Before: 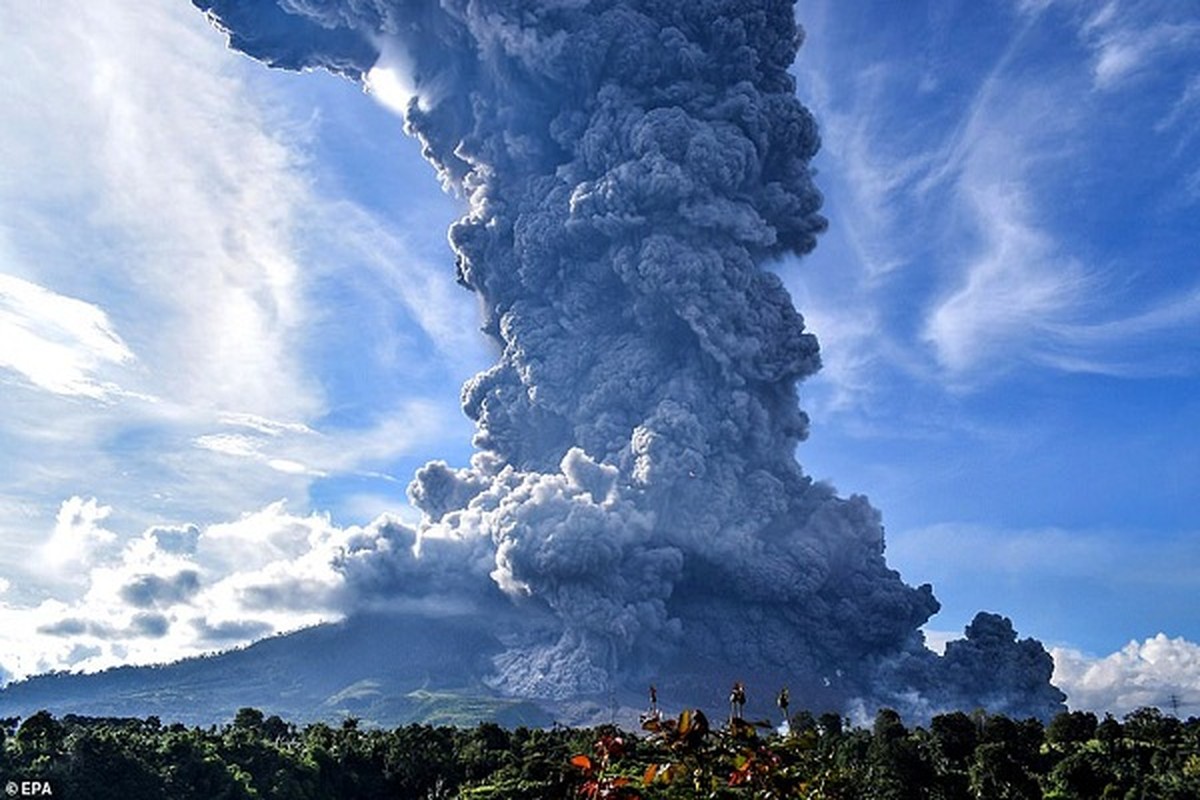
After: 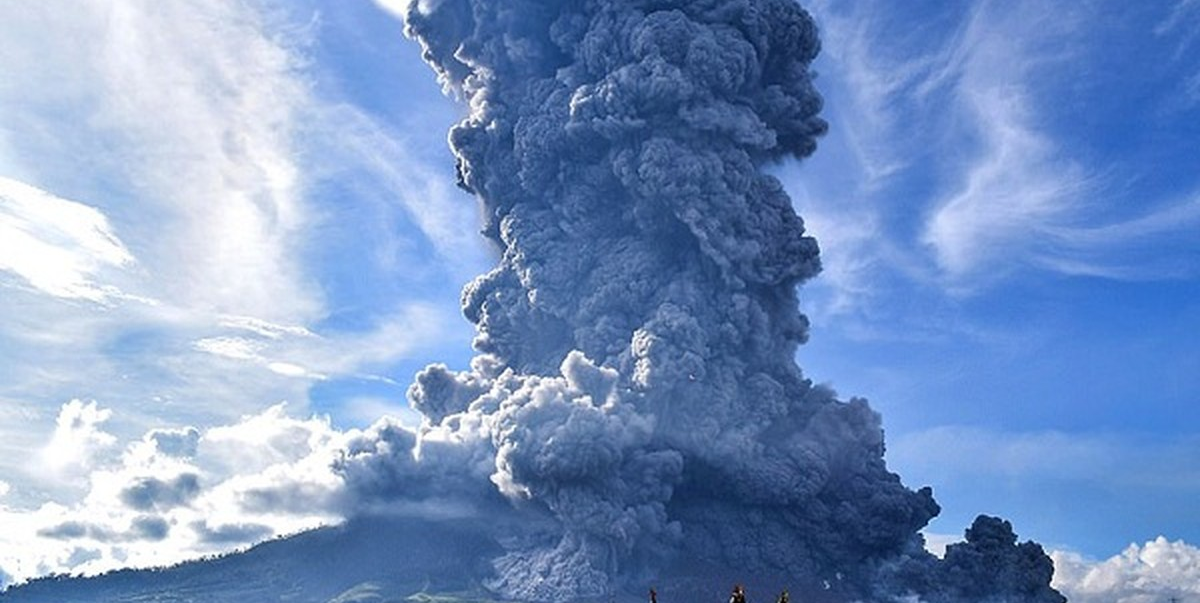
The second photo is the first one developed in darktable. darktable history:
crop and rotate: top 12.302%, bottom 12.247%
